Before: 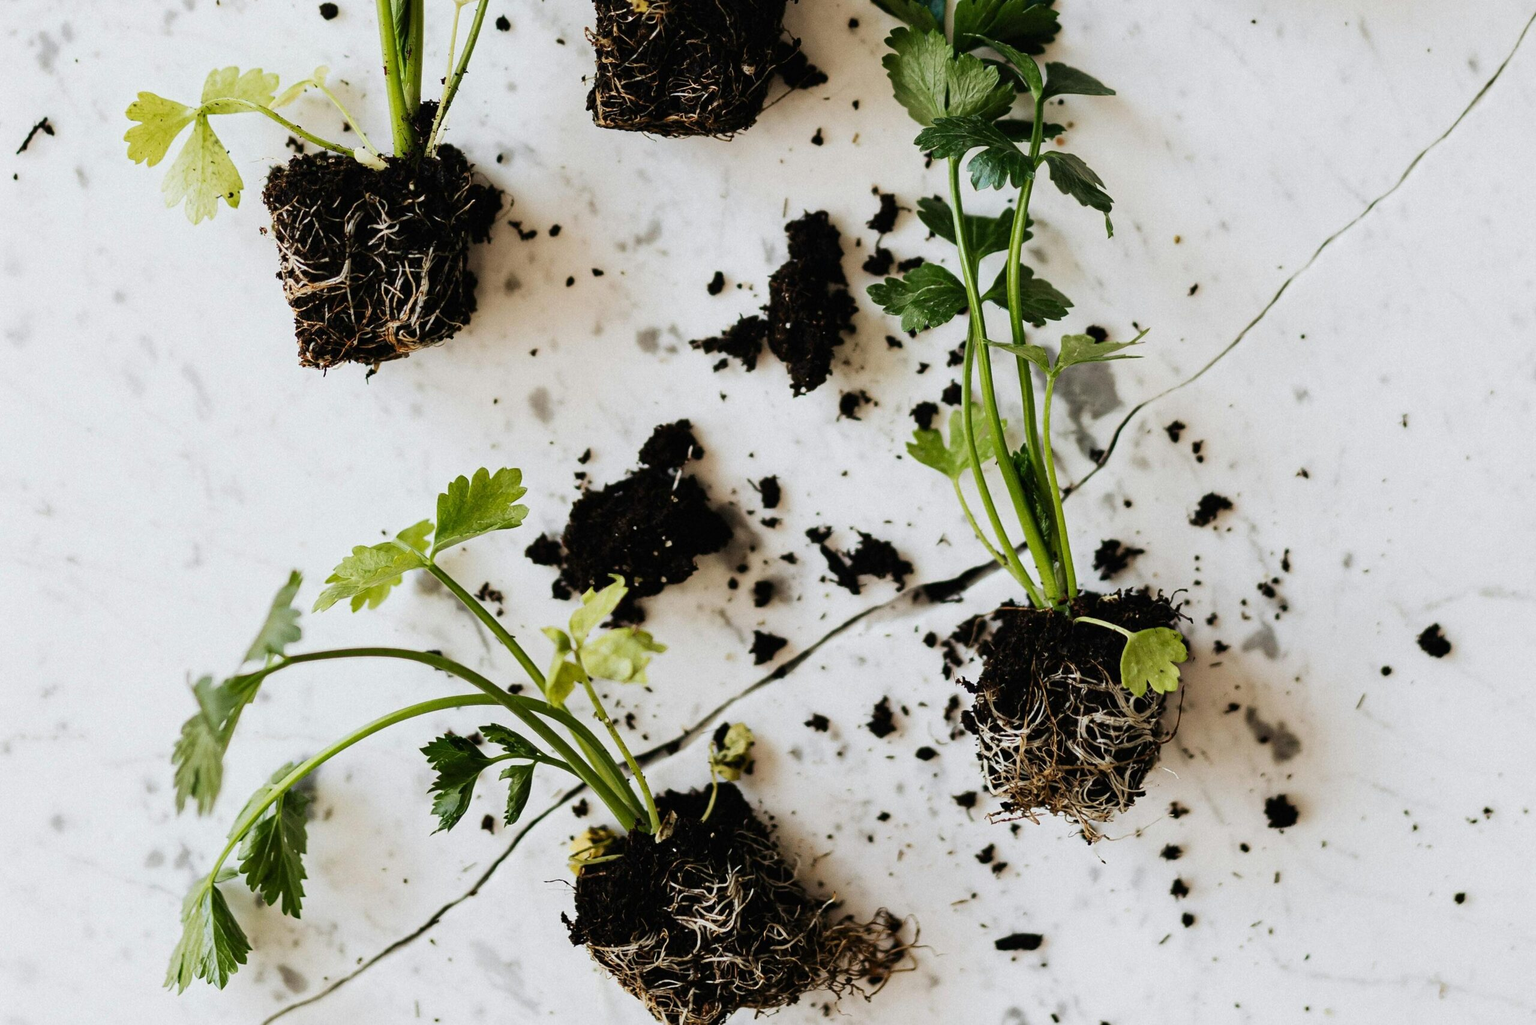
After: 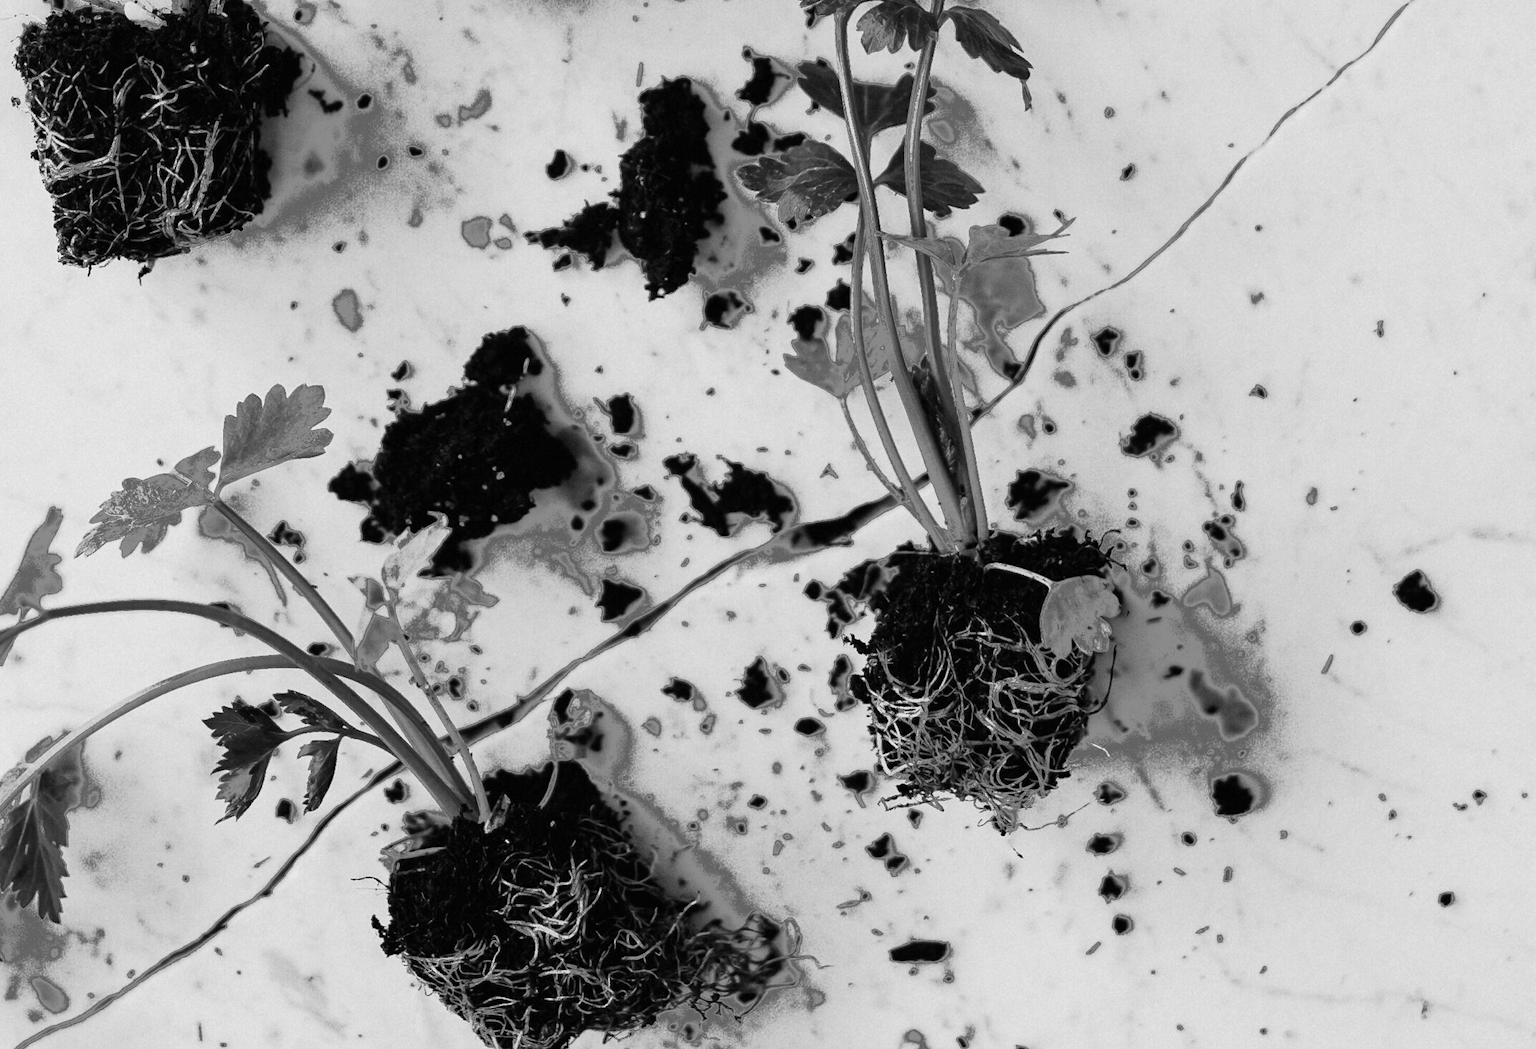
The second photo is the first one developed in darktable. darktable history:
monochrome: a 2.21, b -1.33, size 2.2
fill light: exposure -0.73 EV, center 0.69, width 2.2
crop: left 16.315%, top 14.246%
